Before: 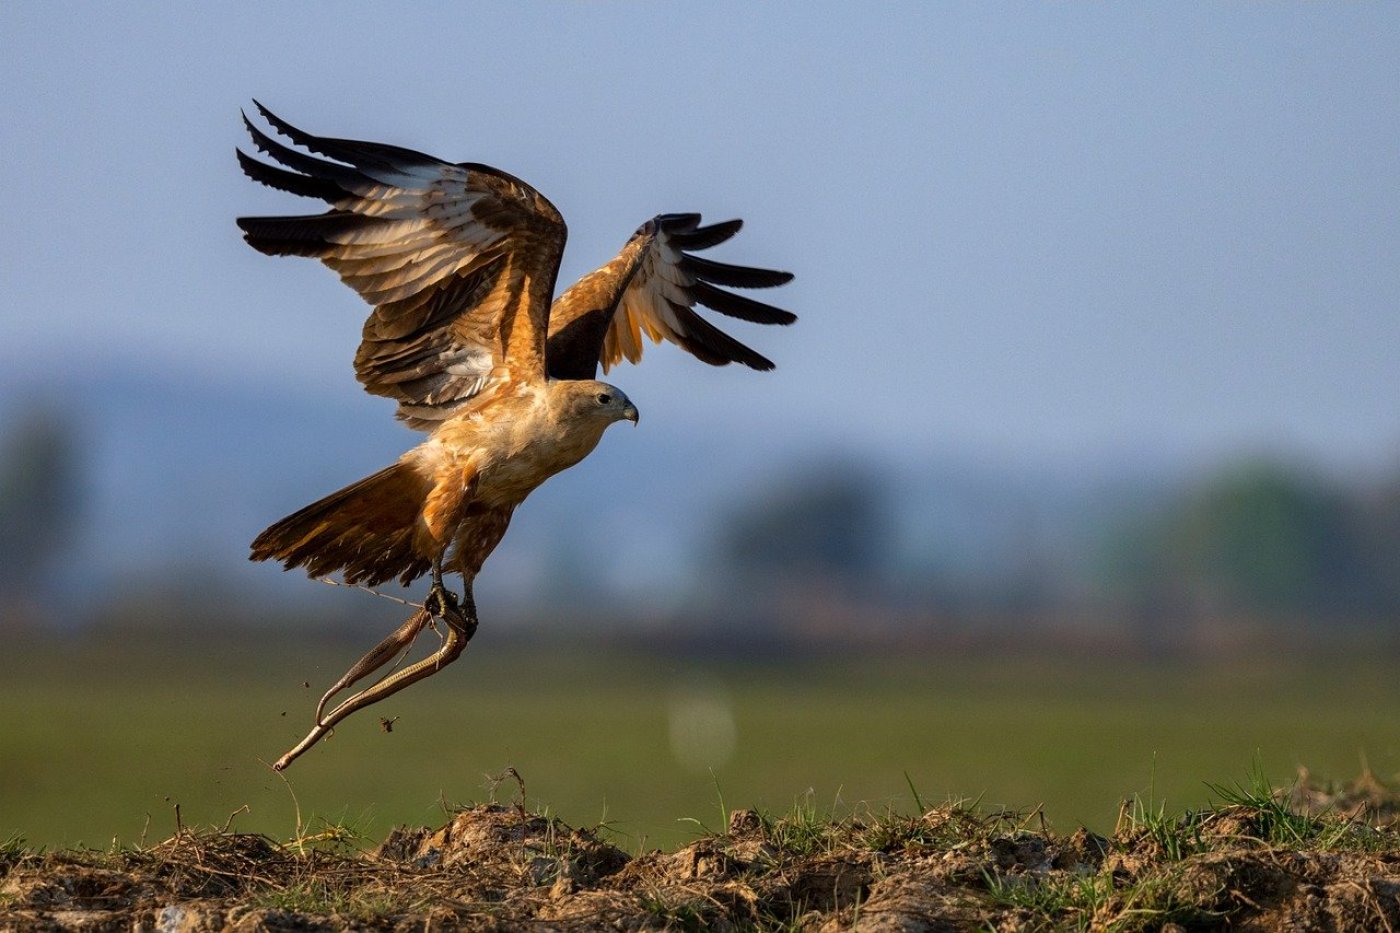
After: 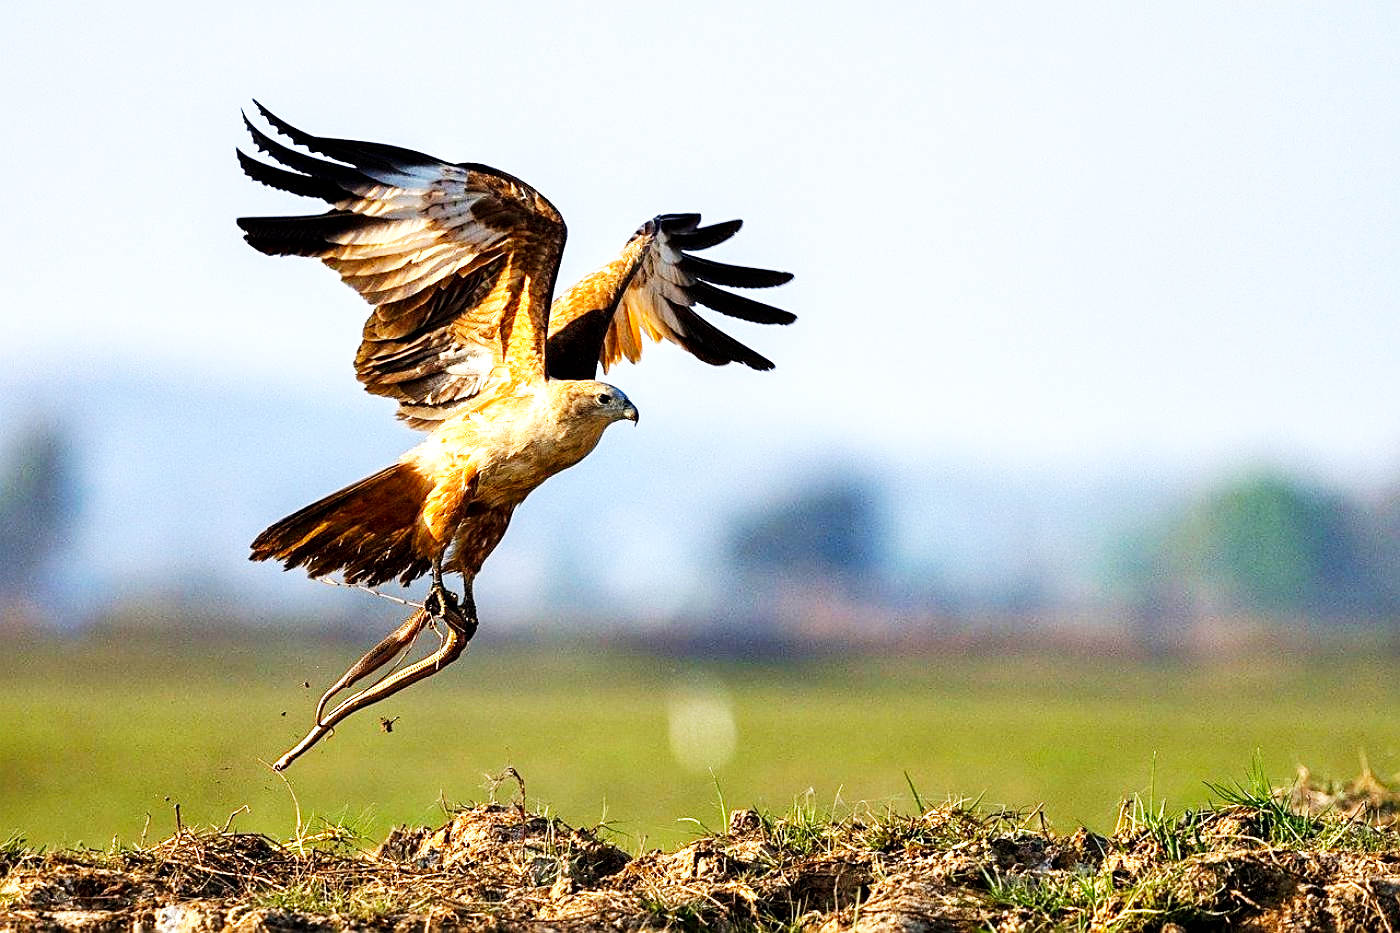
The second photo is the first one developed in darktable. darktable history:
local contrast: highlights 103%, shadows 100%, detail 120%, midtone range 0.2
sharpen: on, module defaults
base curve: curves: ch0 [(0, 0) (0.007, 0.004) (0.027, 0.03) (0.046, 0.07) (0.207, 0.54) (0.442, 0.872) (0.673, 0.972) (1, 1)], preserve colors none
exposure: black level correction 0, exposure 0.499 EV, compensate highlight preservation false
tone equalizer: edges refinement/feathering 500, mask exposure compensation -1.57 EV, preserve details no
